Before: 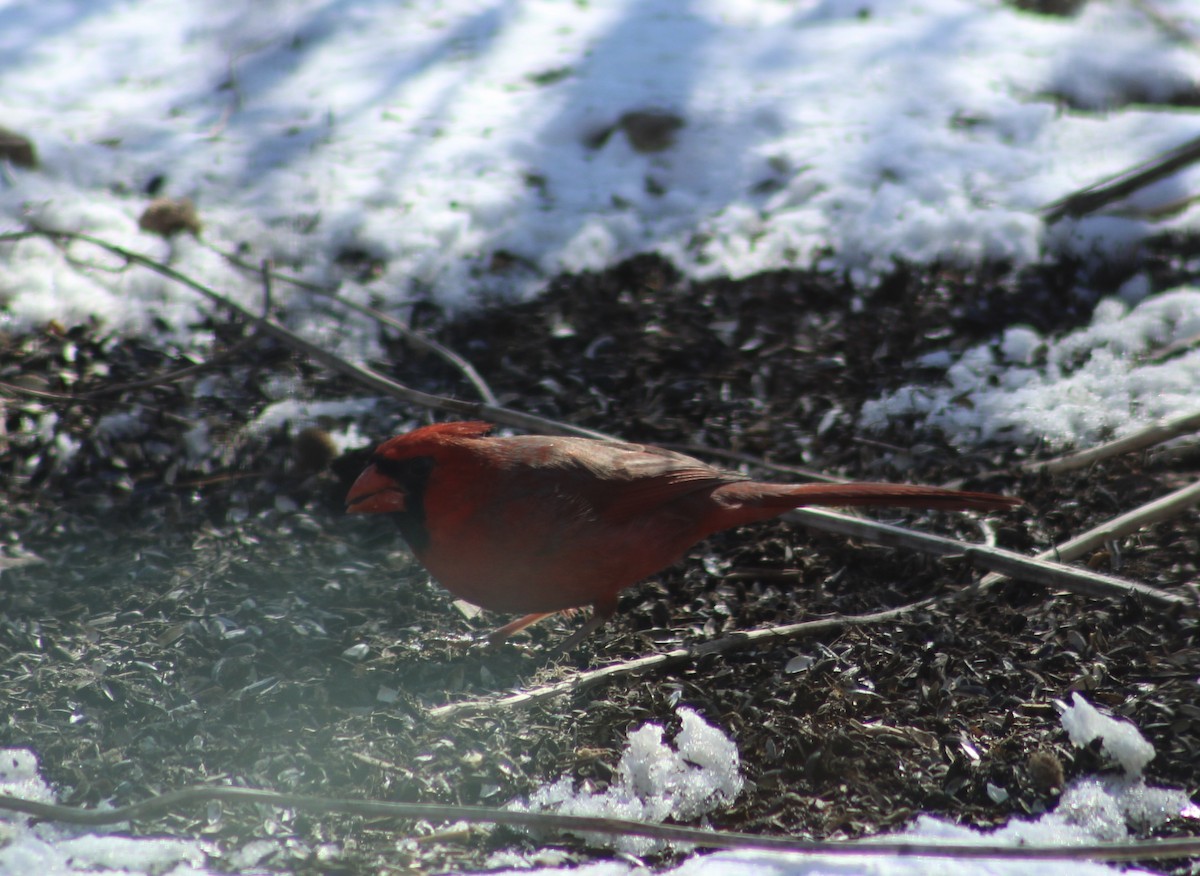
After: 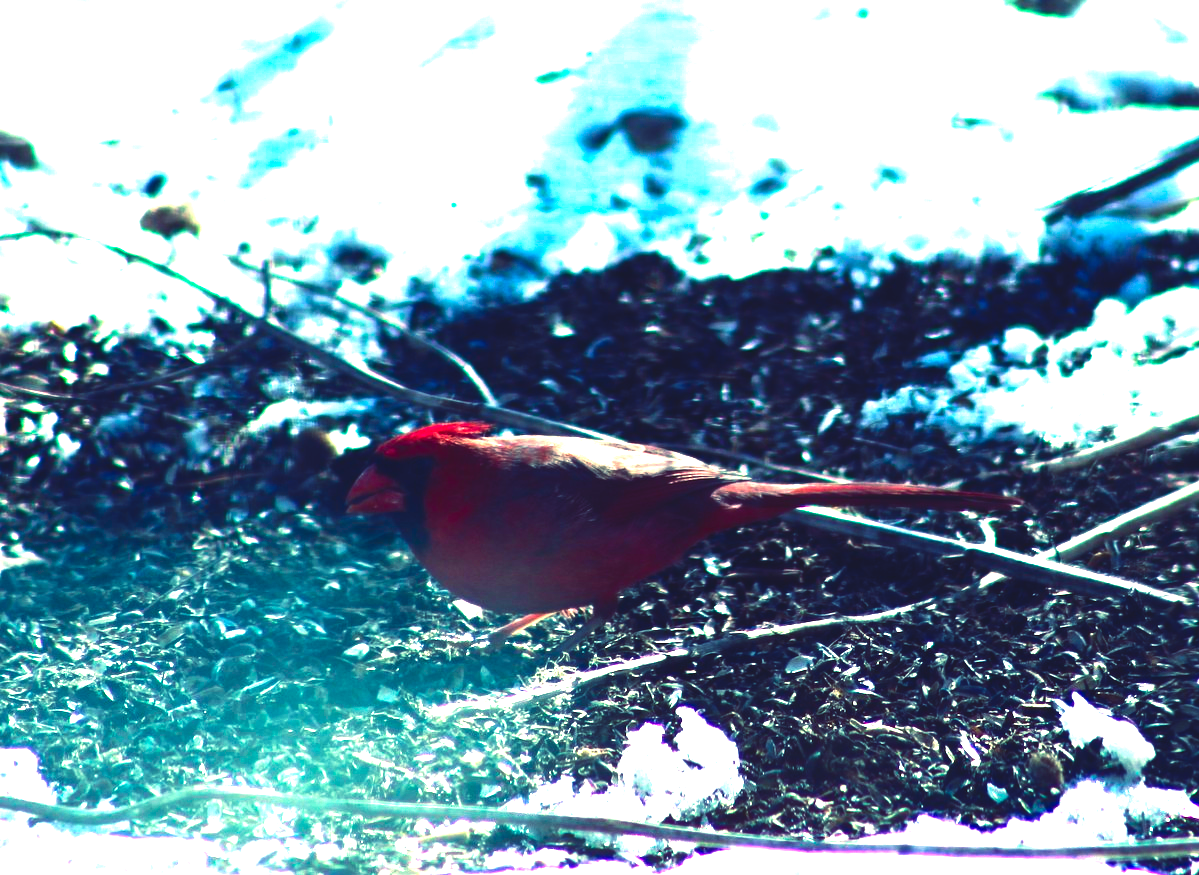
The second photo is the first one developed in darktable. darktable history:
rgb curve: curves: ch0 [(0, 0.186) (0.314, 0.284) (0.576, 0.466) (0.805, 0.691) (0.936, 0.886)]; ch1 [(0, 0.186) (0.314, 0.284) (0.581, 0.534) (0.771, 0.746) (0.936, 0.958)]; ch2 [(0, 0.216) (0.275, 0.39) (1, 1)], mode RGB, independent channels, compensate middle gray true, preserve colors none
contrast brightness saturation: contrast 0.1, brightness -0.26, saturation 0.14
exposure: exposure 2 EV, compensate highlight preservation false
color balance: lift [1, 1, 0.999, 1.001], gamma [1, 1.003, 1.005, 0.995], gain [1, 0.992, 0.988, 1.012], contrast 5%, output saturation 110%
